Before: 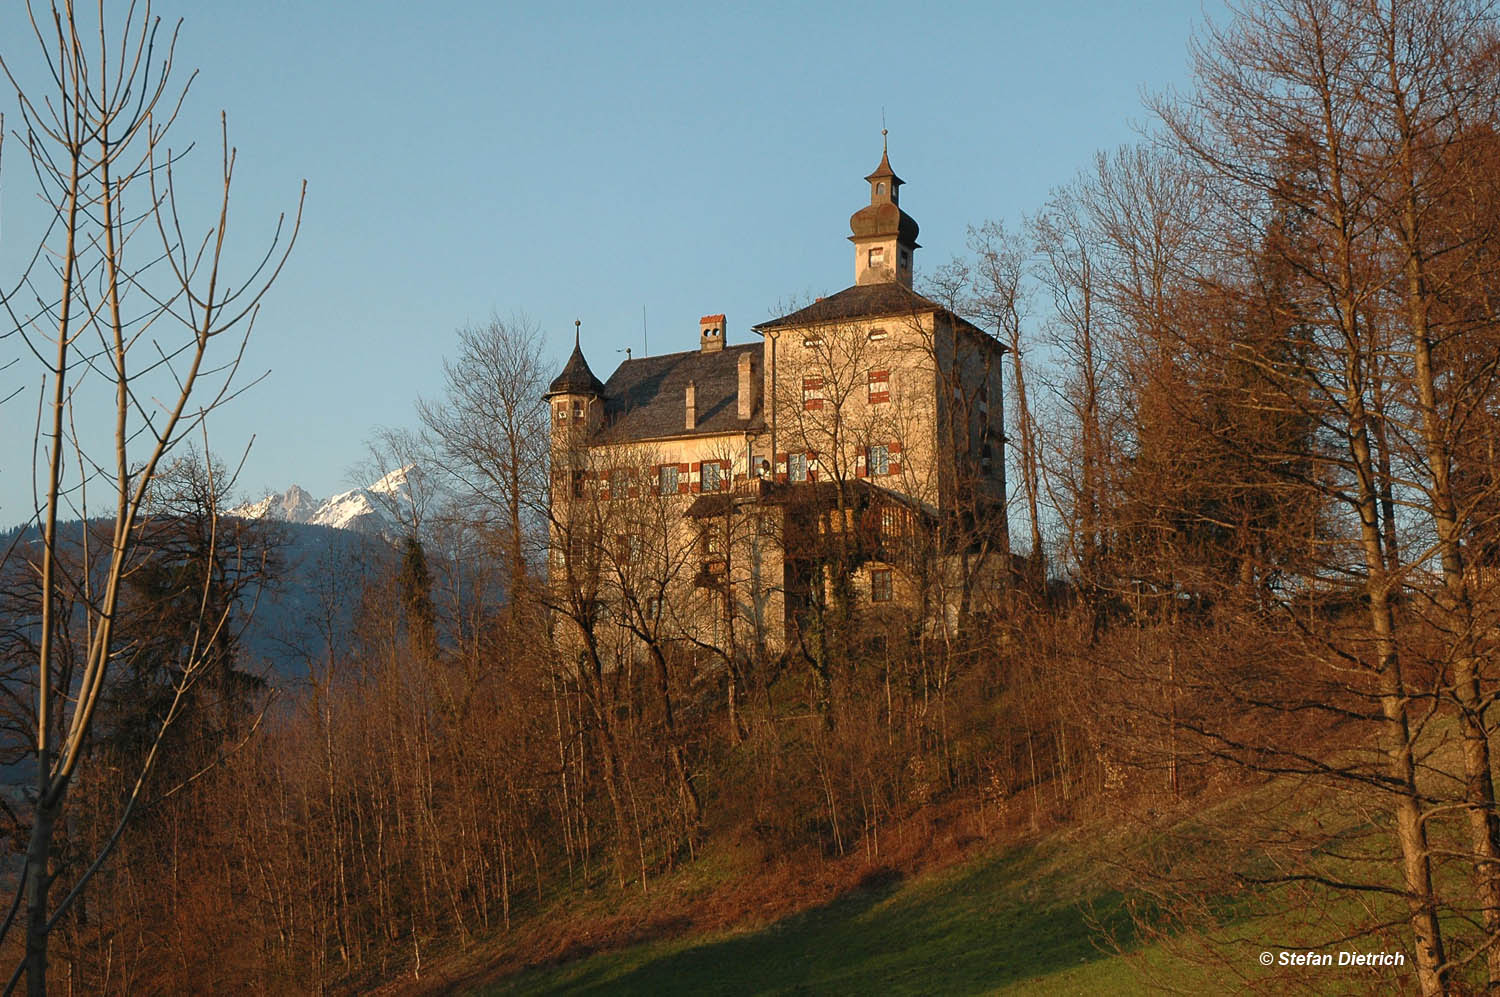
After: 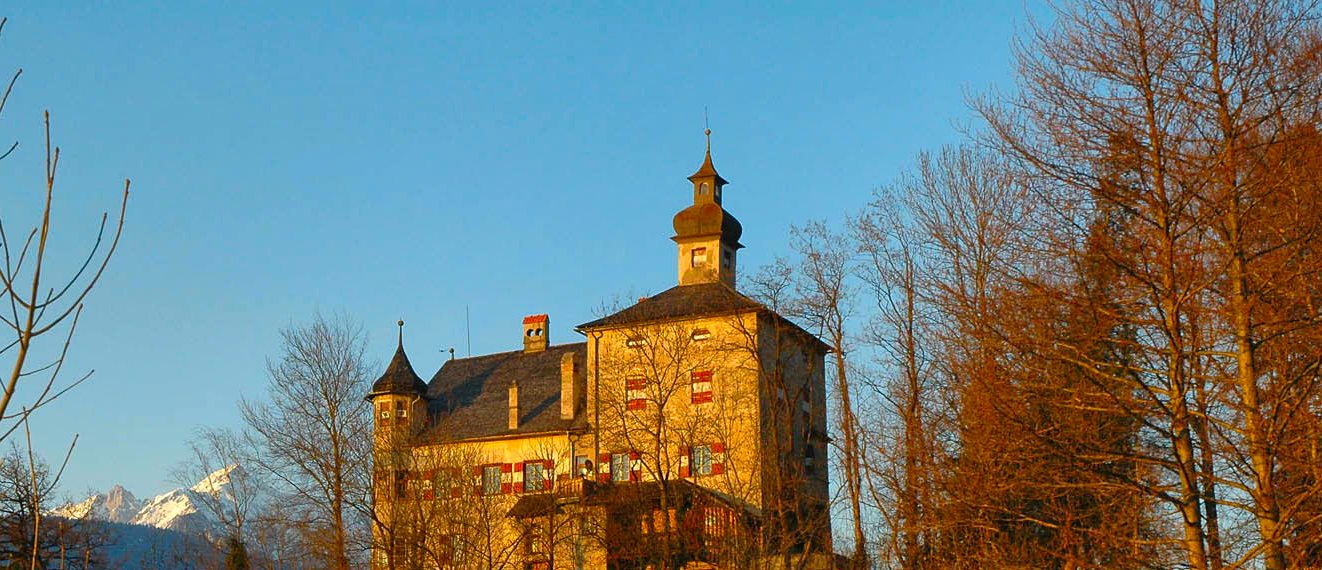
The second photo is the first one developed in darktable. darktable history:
color contrast: green-magenta contrast 1.55, blue-yellow contrast 1.83
shadows and highlights: soften with gaussian
crop and rotate: left 11.812%, bottom 42.776%
